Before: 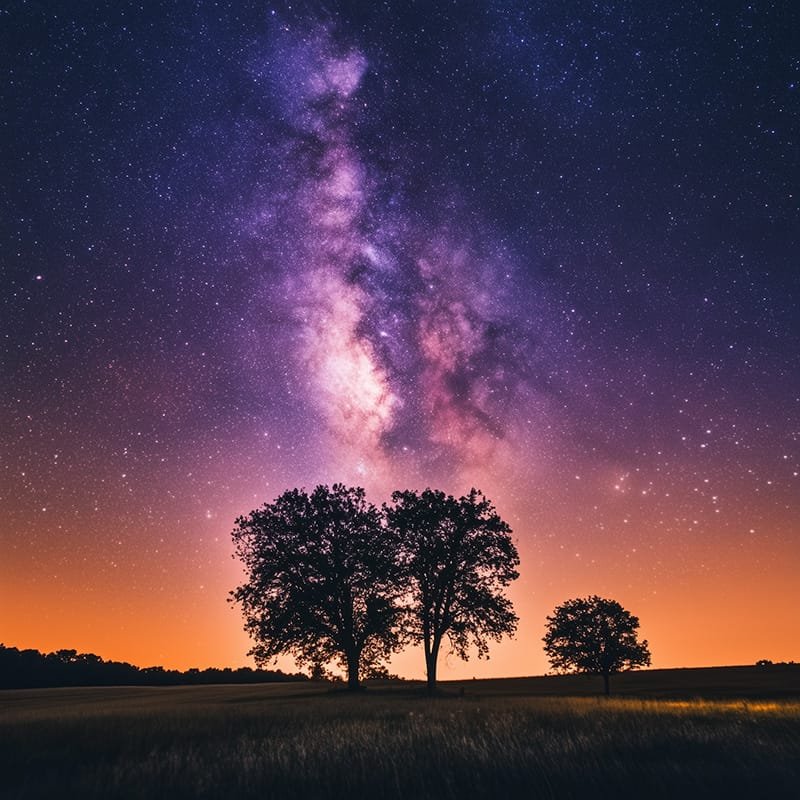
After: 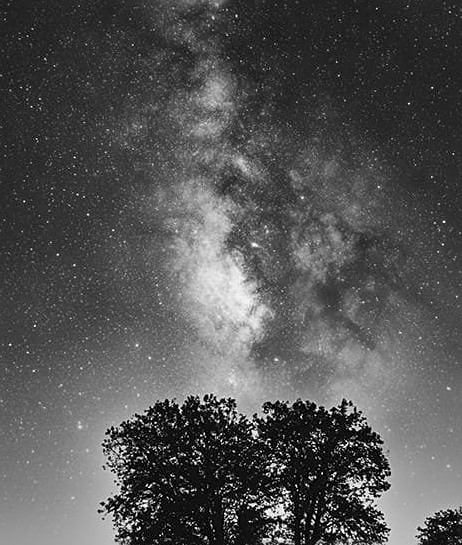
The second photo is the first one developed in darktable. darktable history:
crop: left 16.202%, top 11.208%, right 26.045%, bottom 20.557%
velvia: on, module defaults
monochrome: size 3.1
sharpen: on, module defaults
